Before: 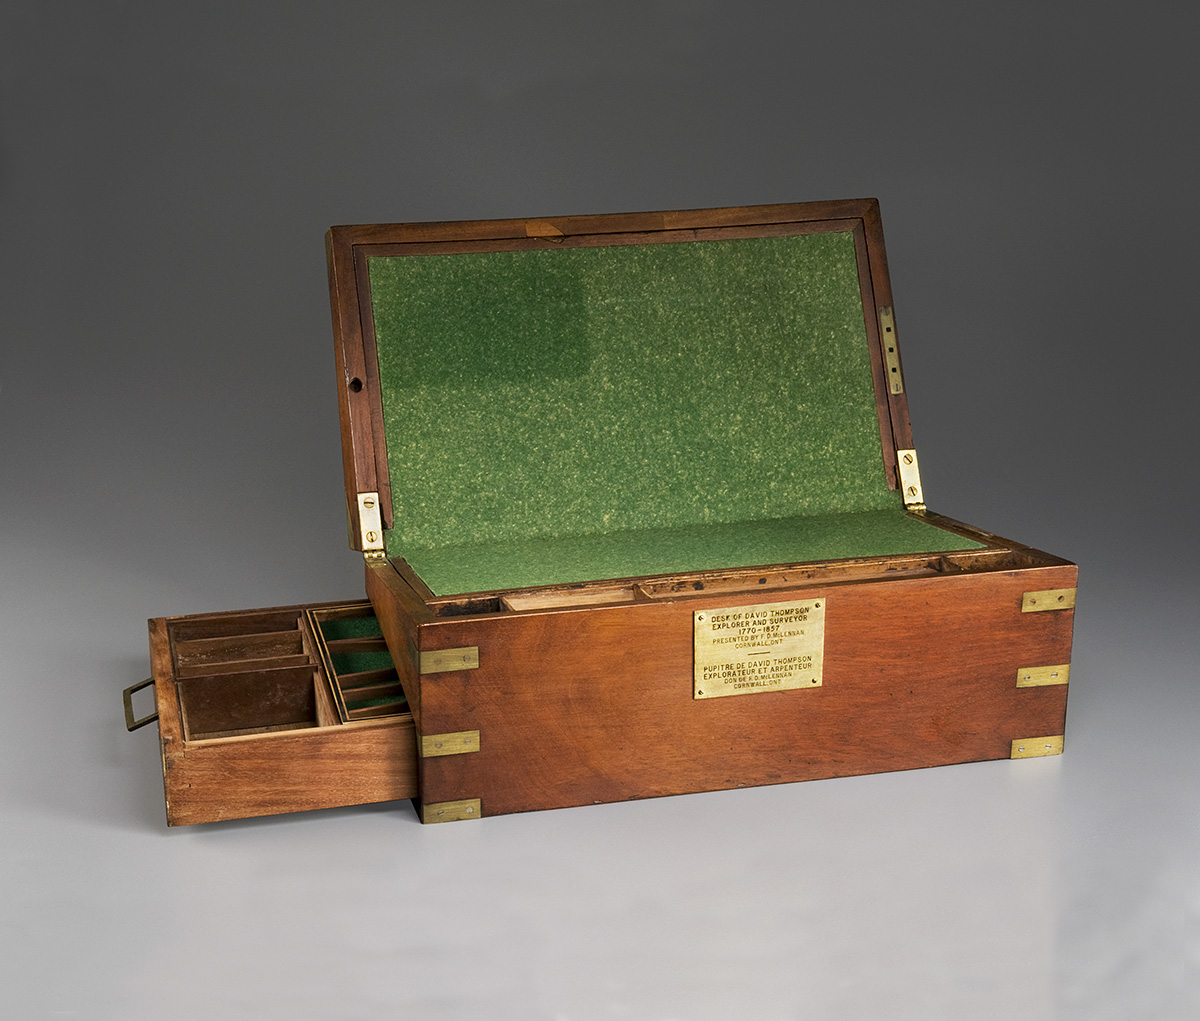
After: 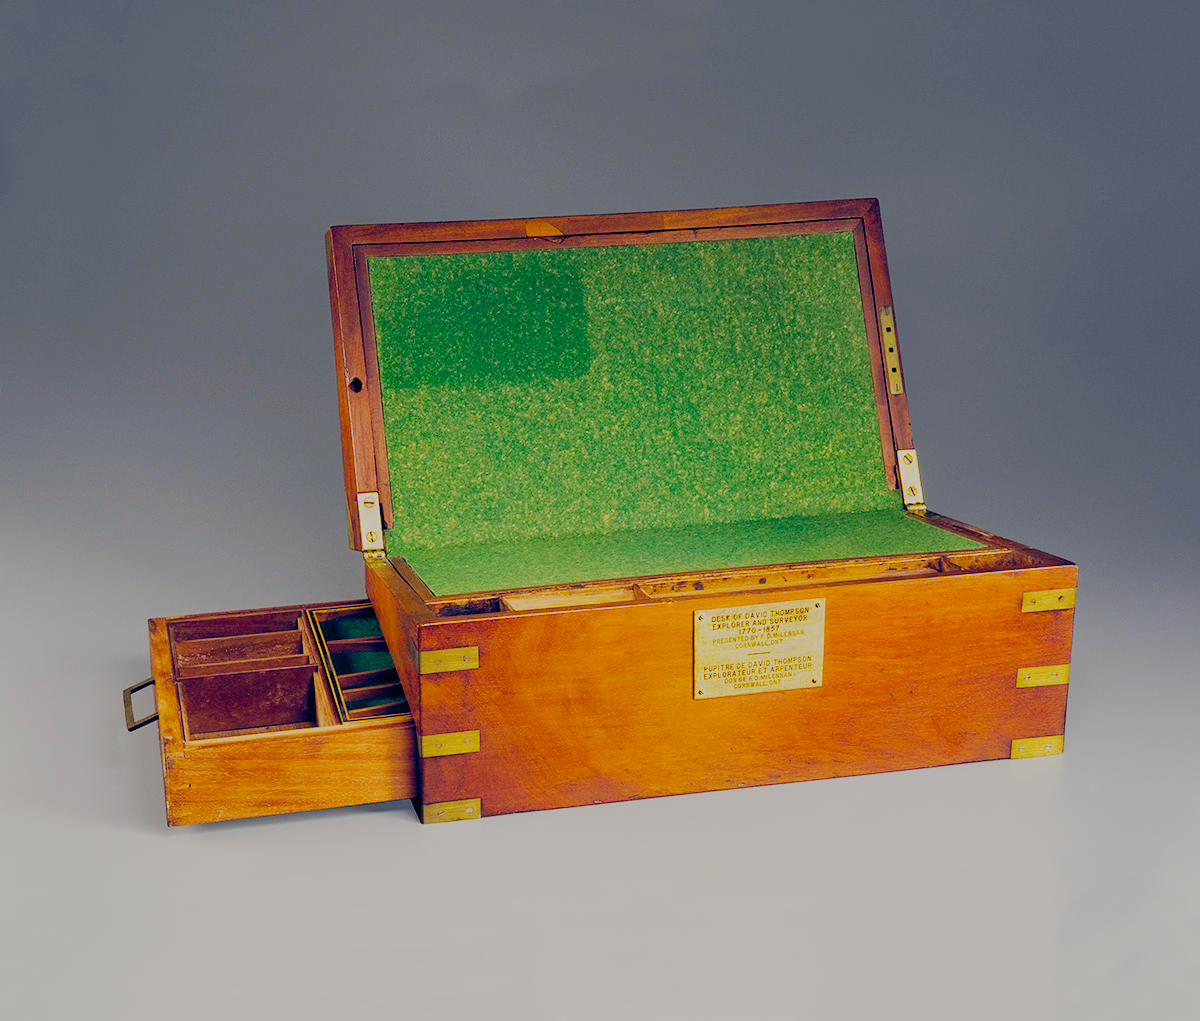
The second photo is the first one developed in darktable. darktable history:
filmic rgb: middle gray luminance 2.59%, black relative exposure -9.92 EV, white relative exposure 6.98 EV, dynamic range scaling 9.83%, target black luminance 0%, hardness 3.19, latitude 44.54%, contrast 0.669, highlights saturation mix 5.49%, shadows ↔ highlights balance 13.11%, add noise in highlights 0.001, preserve chrominance no, color science v4 (2020)
exposure: black level correction 0.002, compensate exposure bias true, compensate highlight preservation false
tone curve: curves: ch0 [(0, 0) (0.003, 0.012) (0.011, 0.02) (0.025, 0.032) (0.044, 0.046) (0.069, 0.06) (0.1, 0.09) (0.136, 0.133) (0.177, 0.182) (0.224, 0.247) (0.277, 0.316) (0.335, 0.396) (0.399, 0.48) (0.468, 0.568) (0.543, 0.646) (0.623, 0.717) (0.709, 0.777) (0.801, 0.846) (0.898, 0.912) (1, 1)], preserve colors none
color balance rgb: highlights gain › chroma 2.974%, highlights gain › hue 76.3°, global offset › luminance 0.404%, global offset › chroma 0.218%, global offset › hue 255.4°, perceptual saturation grading › global saturation 25.717%, global vibrance 29.844%
